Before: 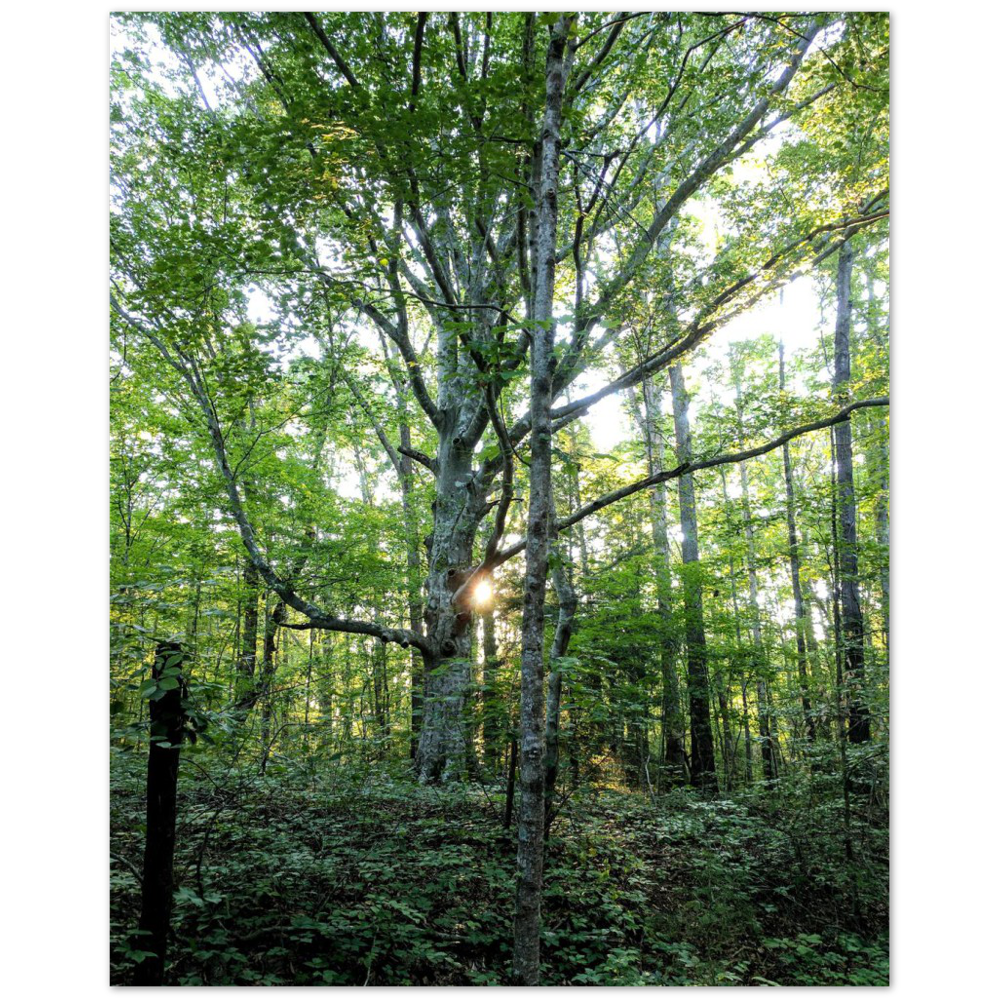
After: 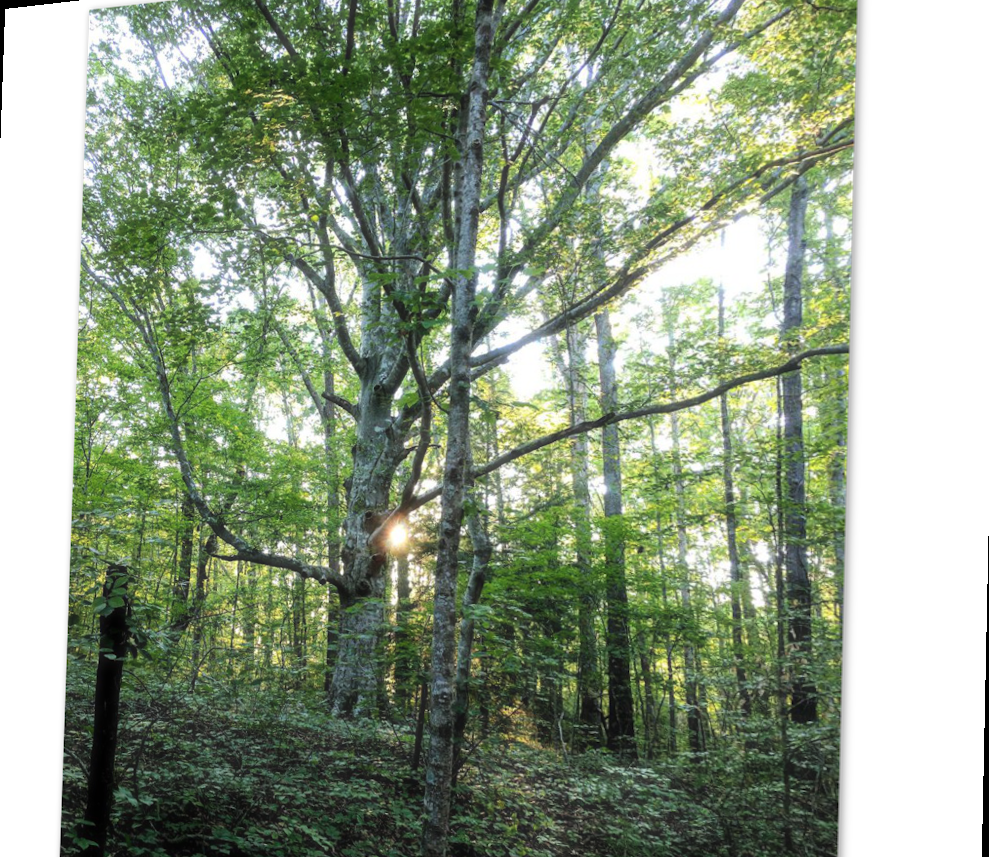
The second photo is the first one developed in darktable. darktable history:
haze removal: strength -0.1, adaptive false
rotate and perspective: rotation 1.69°, lens shift (vertical) -0.023, lens shift (horizontal) -0.291, crop left 0.025, crop right 0.988, crop top 0.092, crop bottom 0.842
exposure: compensate highlight preservation false
